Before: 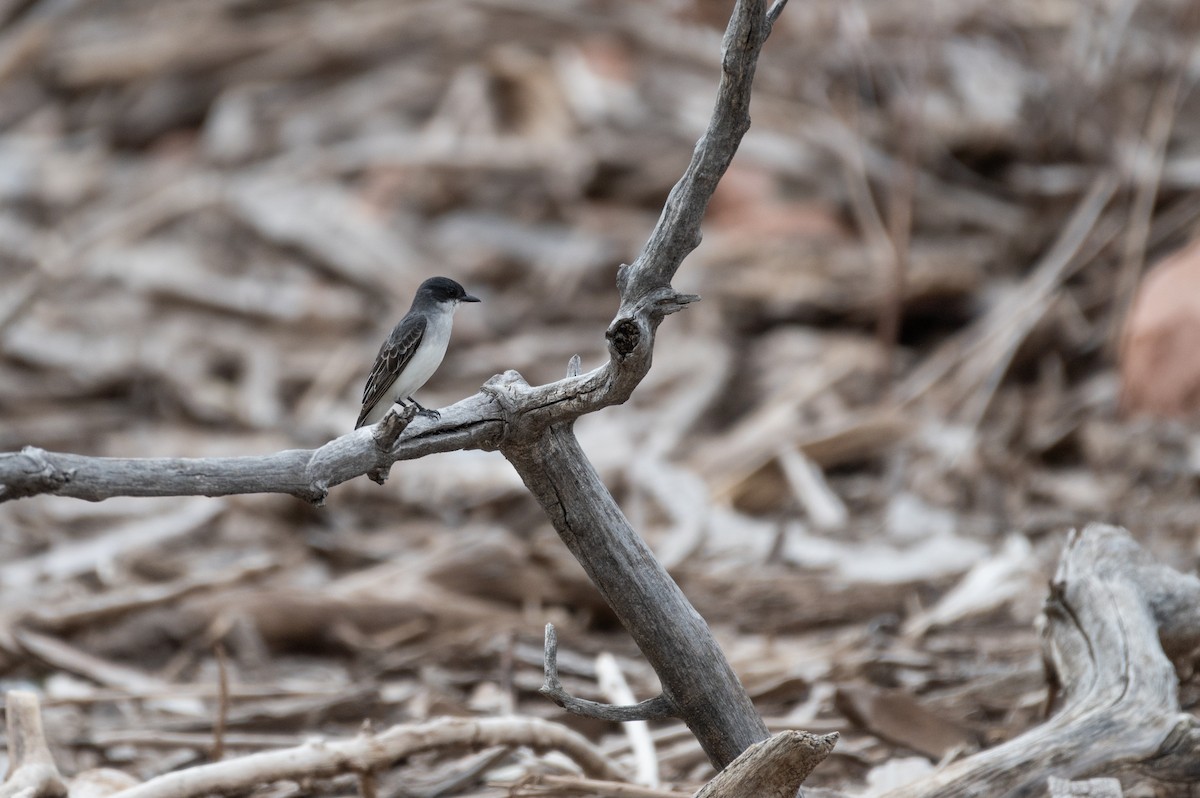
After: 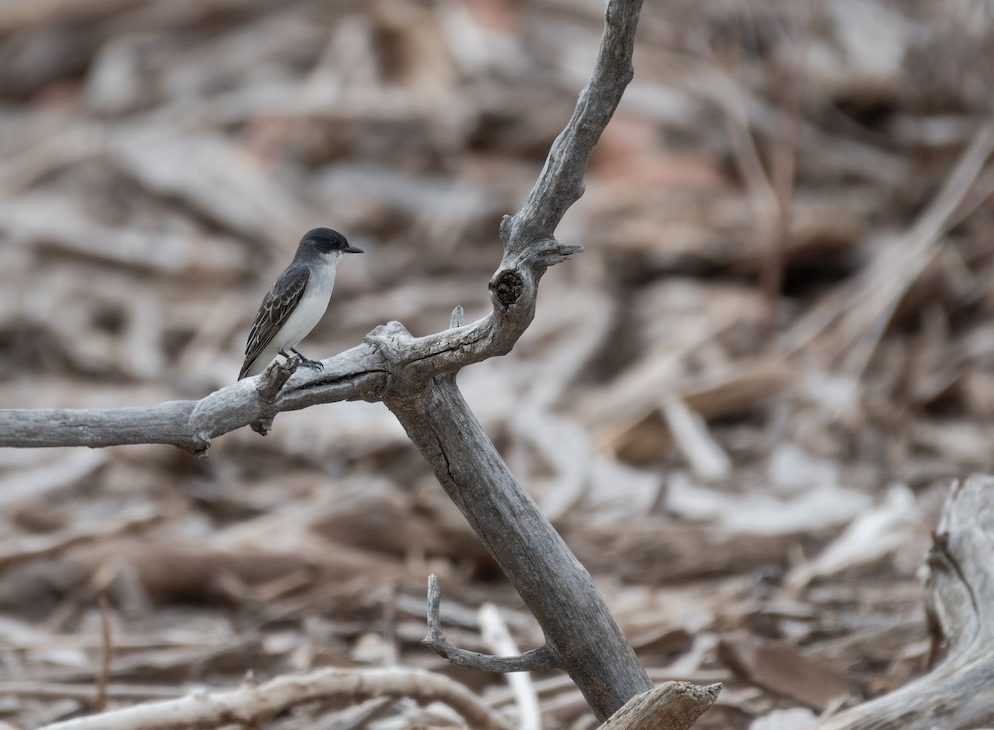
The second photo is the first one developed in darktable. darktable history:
crop: left 9.807%, top 6.259%, right 7.334%, bottom 2.177%
shadows and highlights: on, module defaults
